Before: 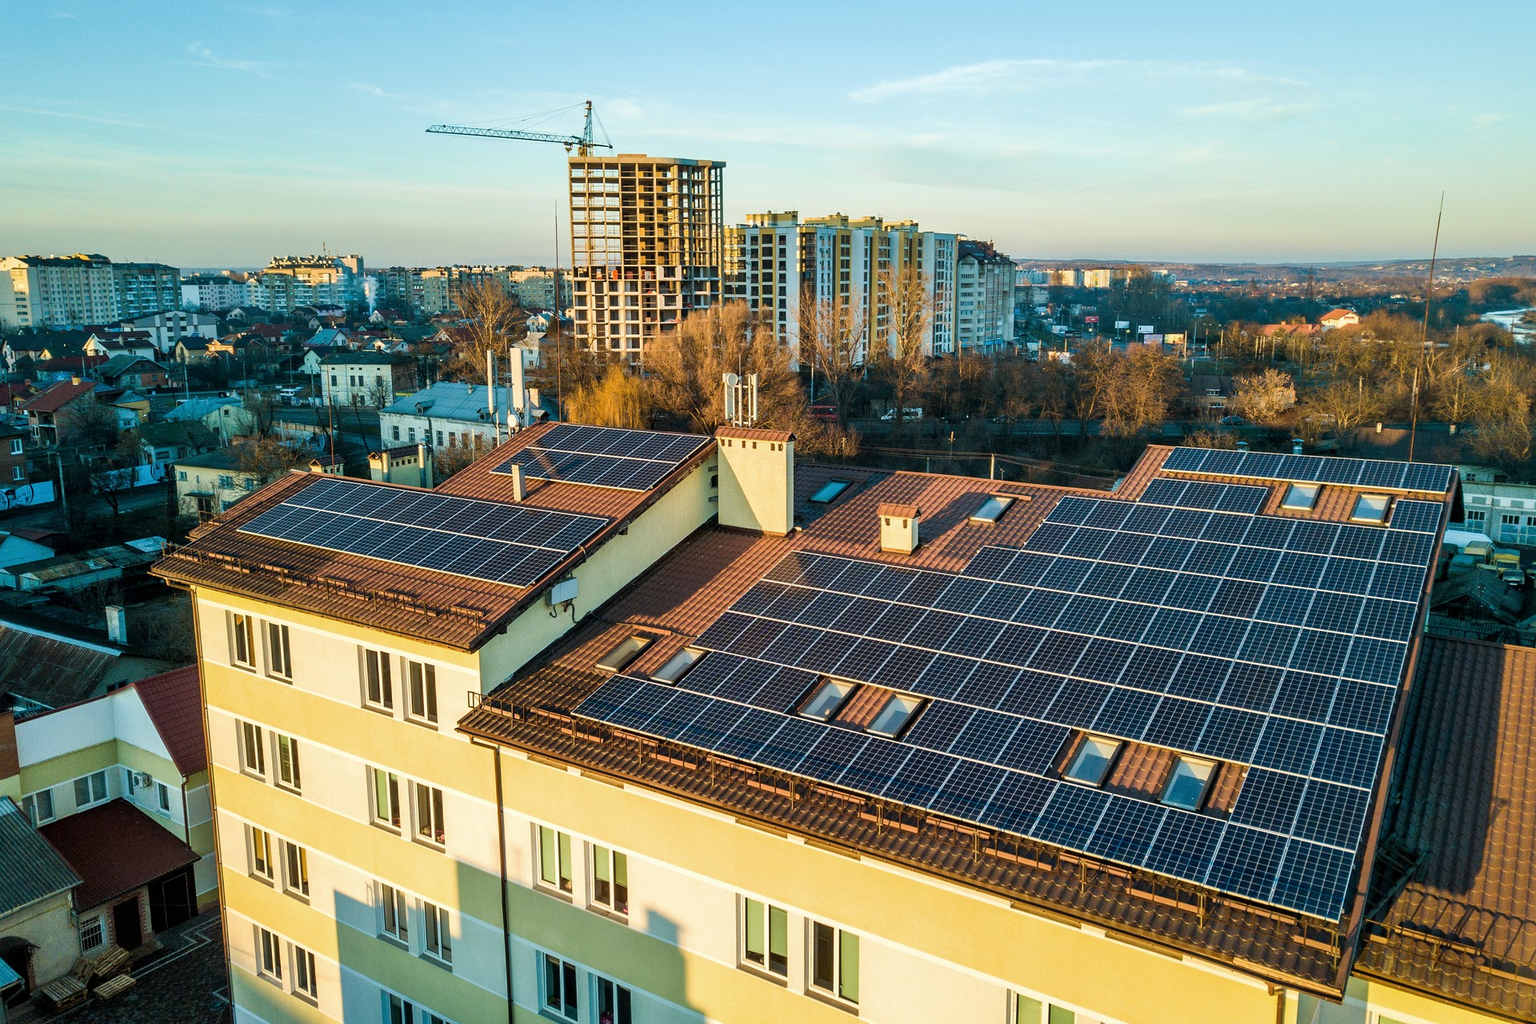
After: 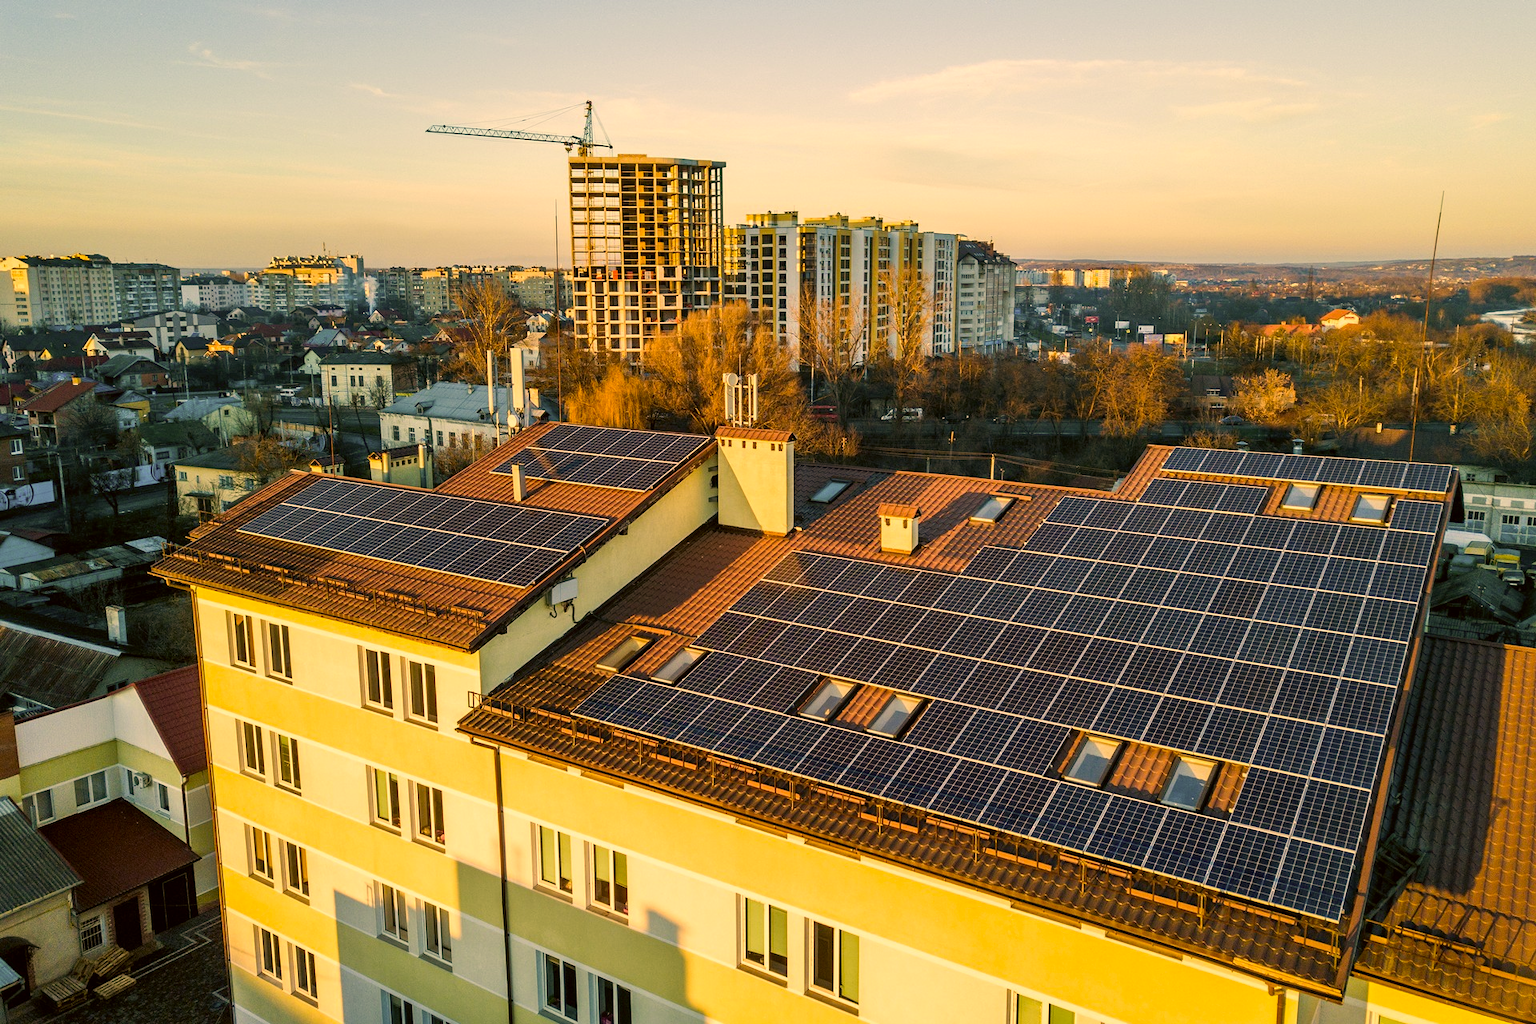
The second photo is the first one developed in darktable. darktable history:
white balance: red 0.976, blue 1.04
color correction: highlights a* 17.94, highlights b* 35.39, shadows a* 1.48, shadows b* 6.42, saturation 1.01
exposure: compensate highlight preservation false
